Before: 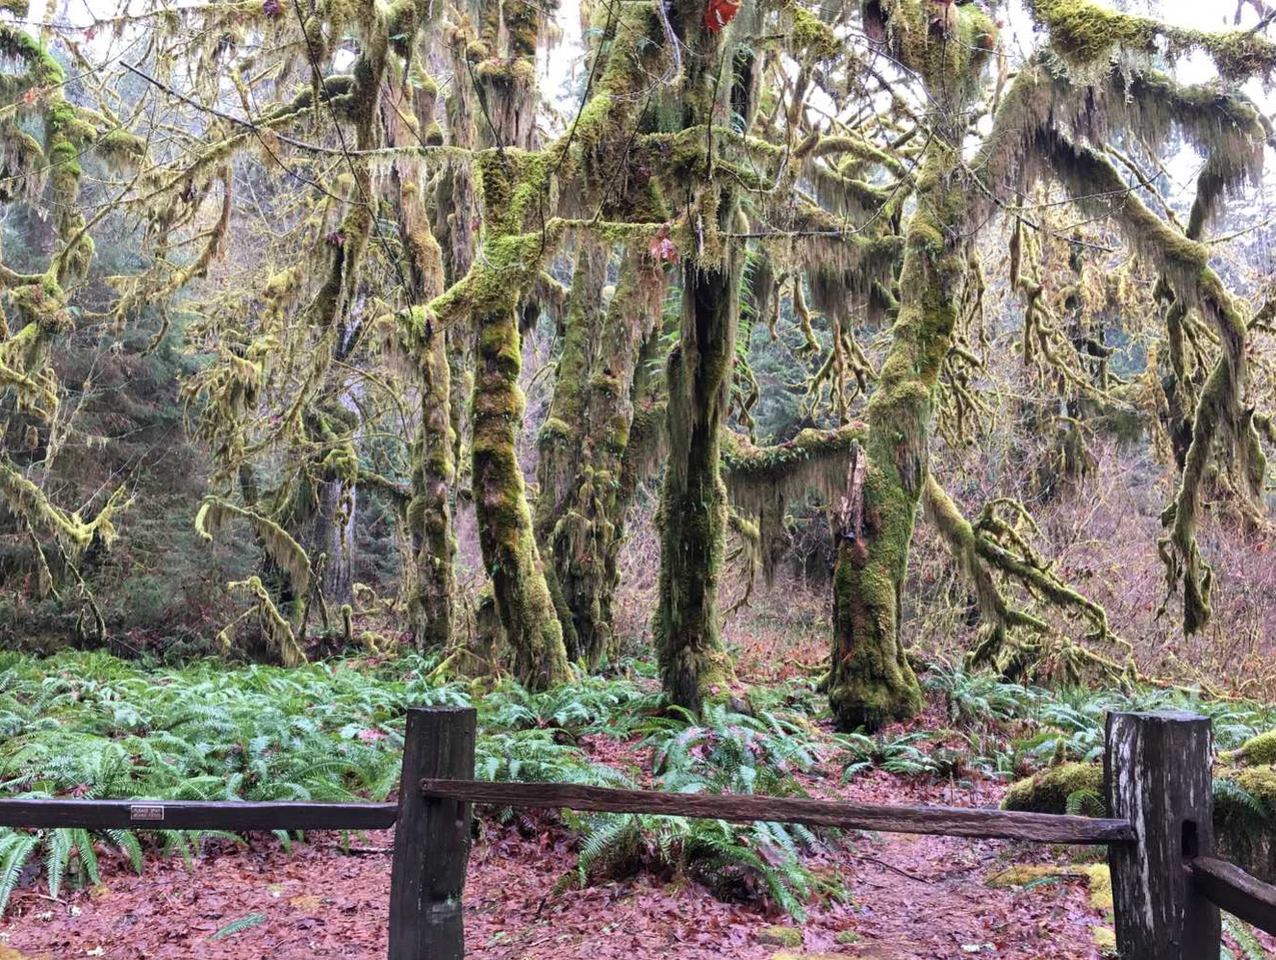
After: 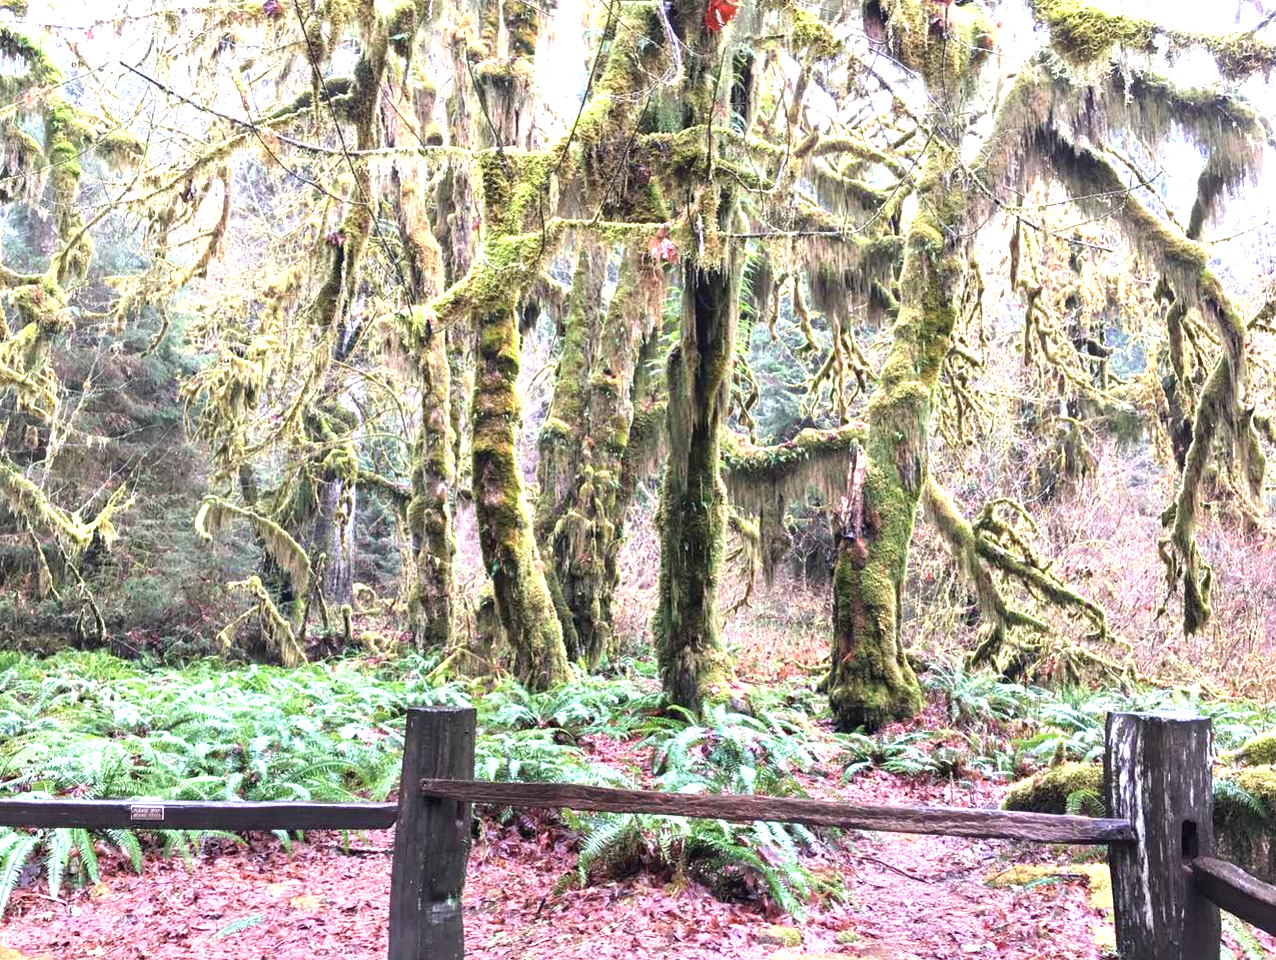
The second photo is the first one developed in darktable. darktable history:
exposure: exposure 1.206 EV, compensate highlight preservation false
